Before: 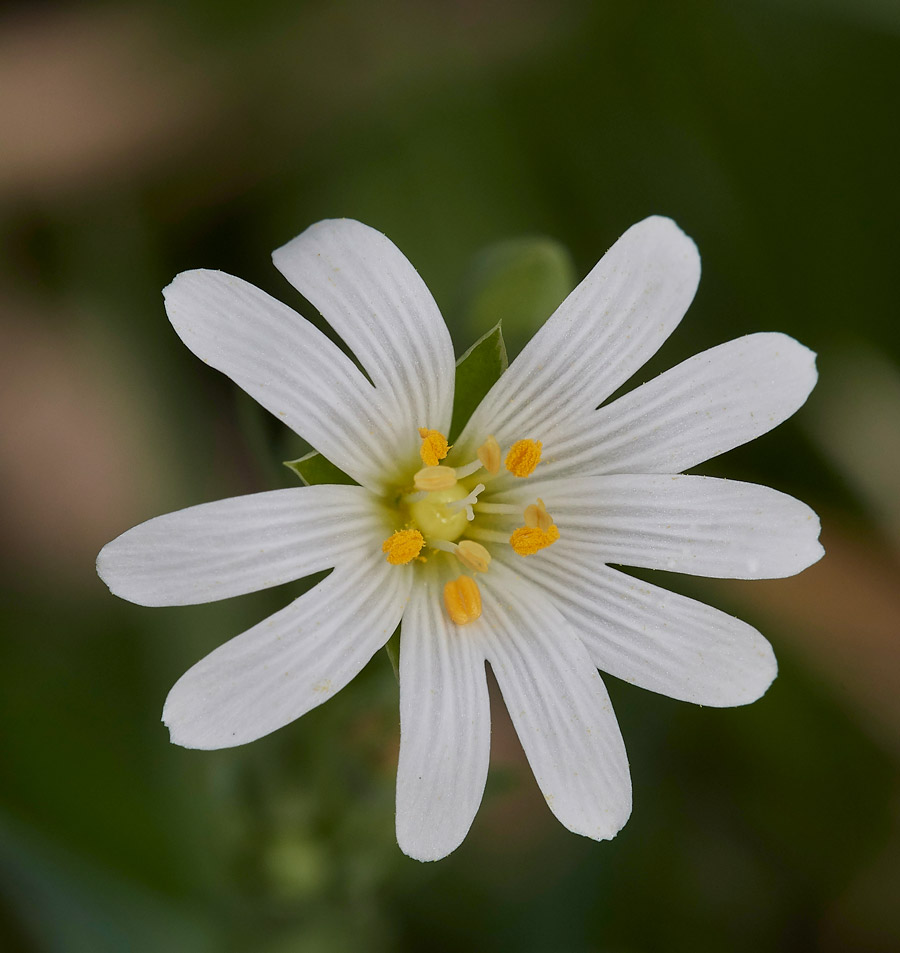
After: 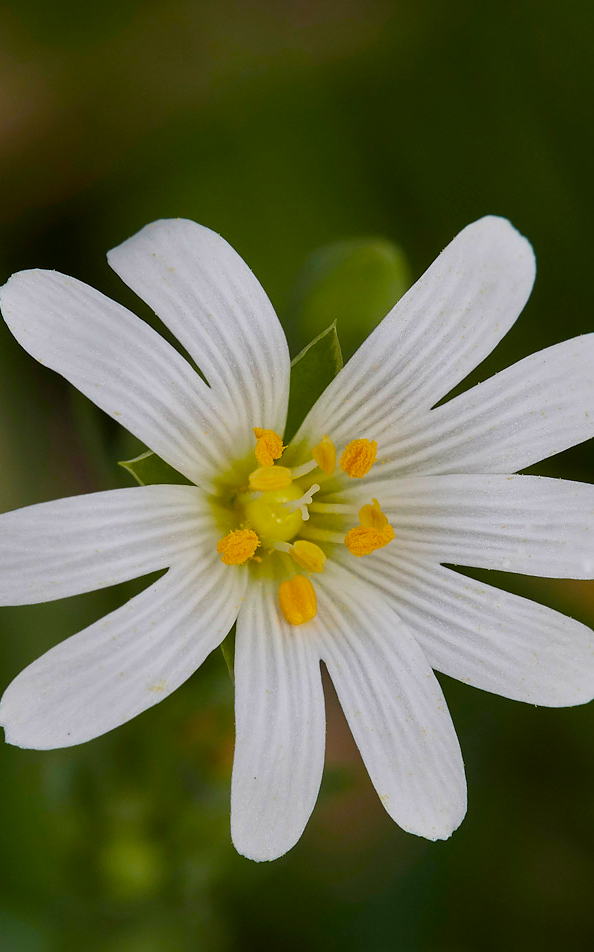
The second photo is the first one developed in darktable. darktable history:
color balance rgb: perceptual saturation grading › global saturation 30%, global vibrance 20%
crop and rotate: left 18.442%, right 15.508%
